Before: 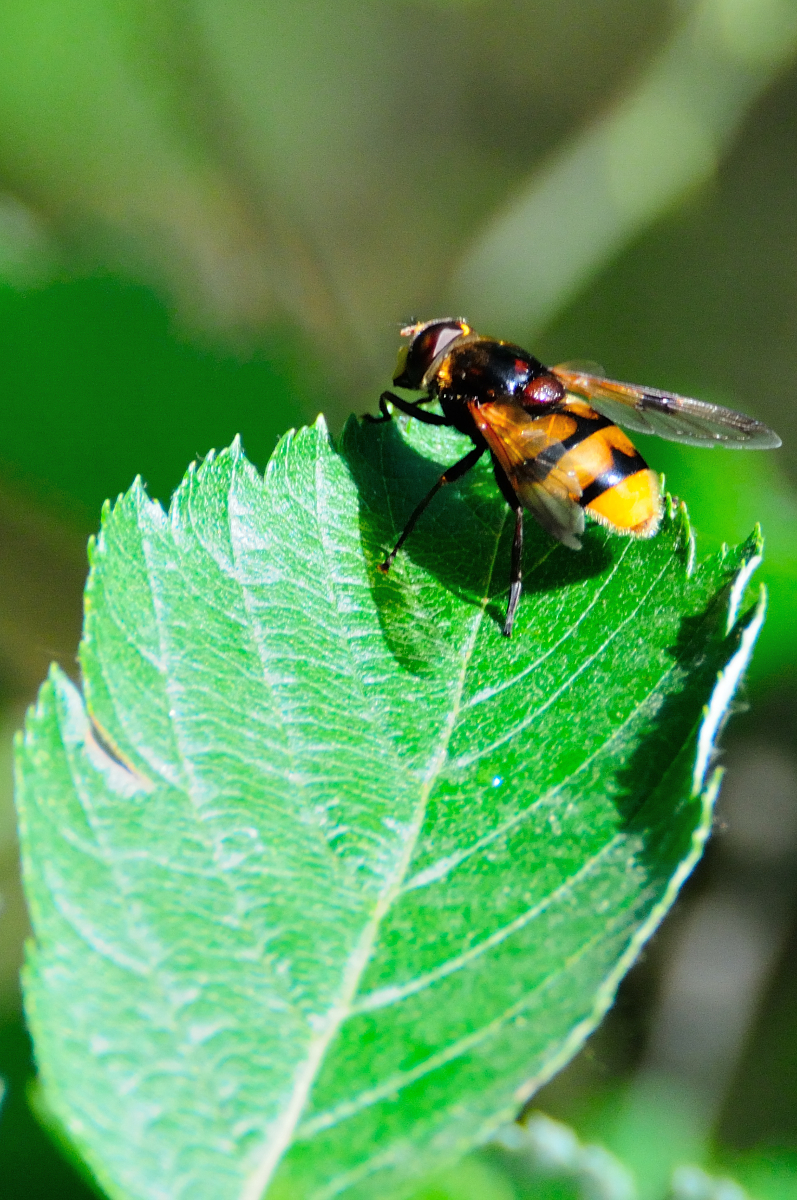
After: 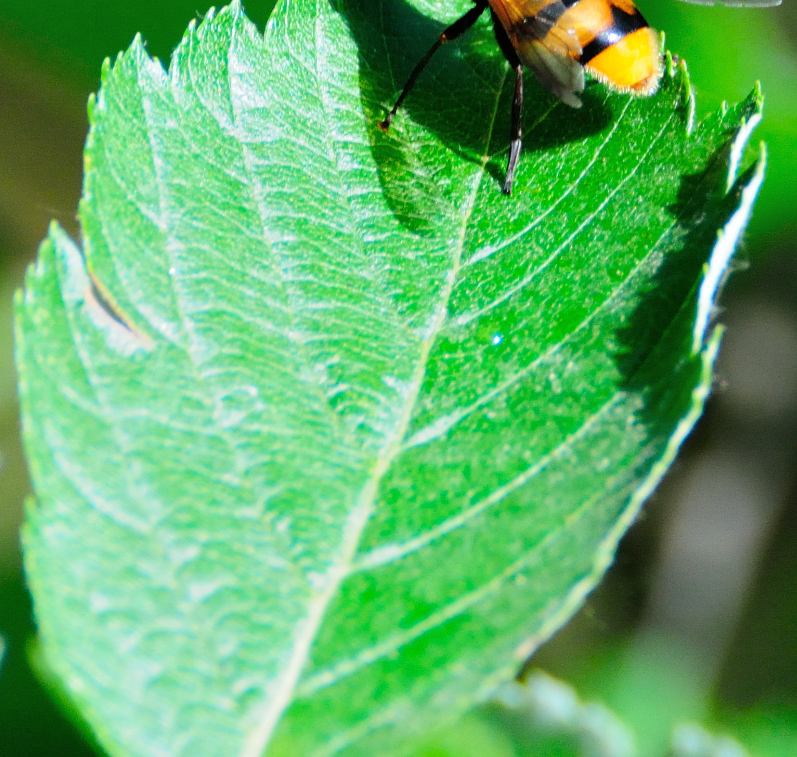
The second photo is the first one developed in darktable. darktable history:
crop and rotate: top 36.904%
